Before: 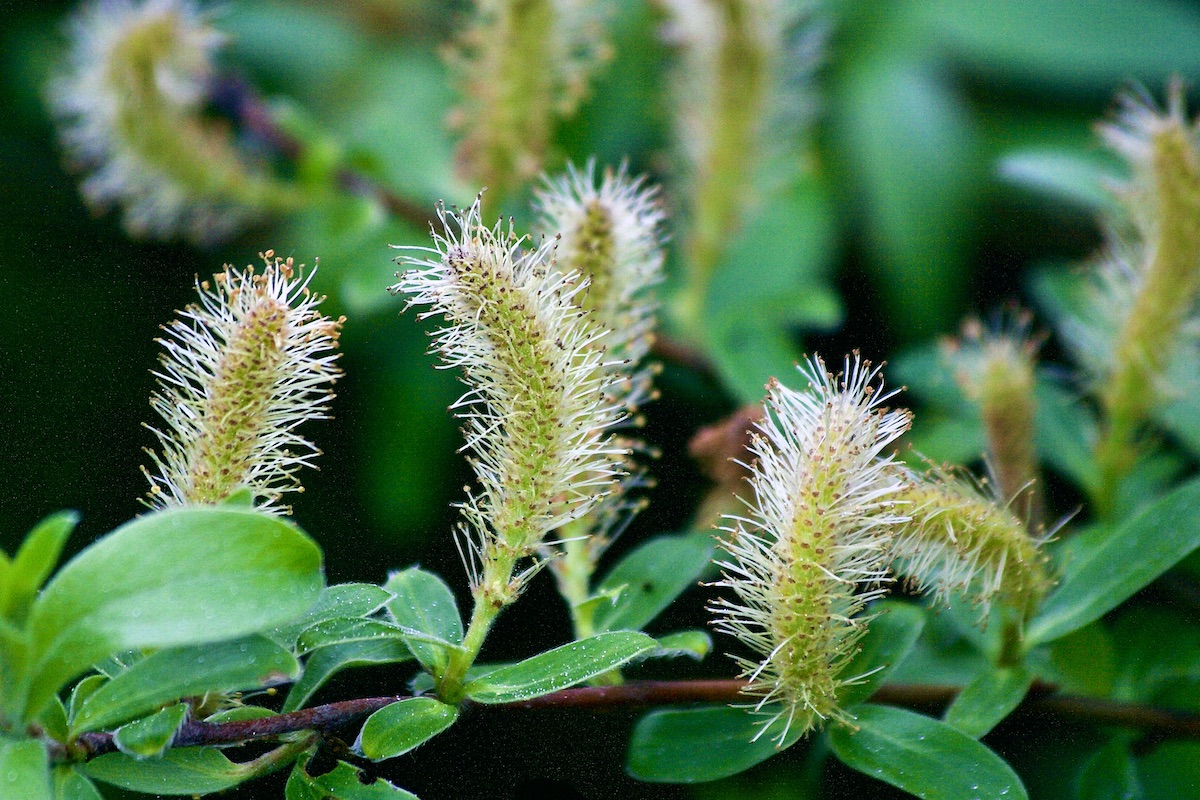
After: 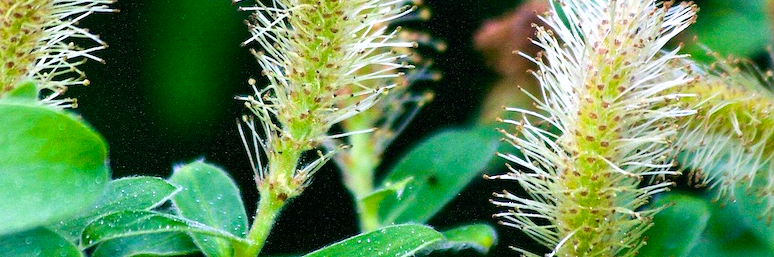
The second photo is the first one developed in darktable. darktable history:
crop: left 17.984%, top 50.902%, right 17.472%, bottom 16.929%
exposure: exposure 0.295 EV, compensate highlight preservation false
